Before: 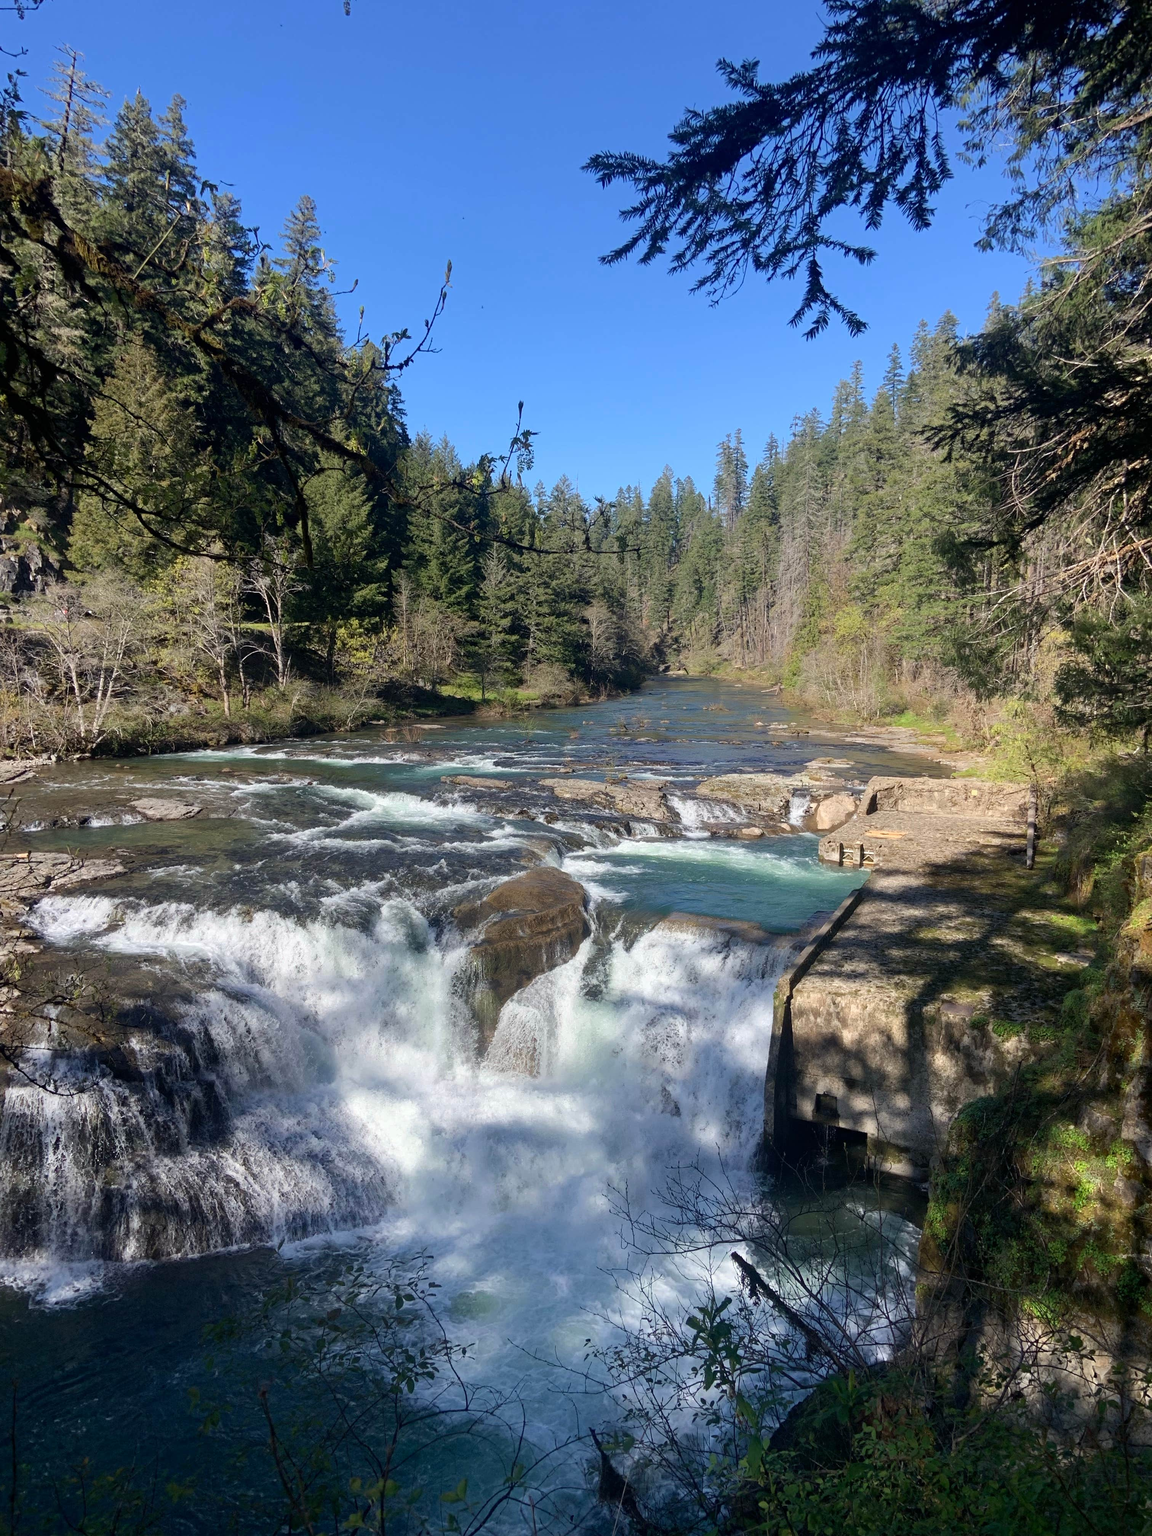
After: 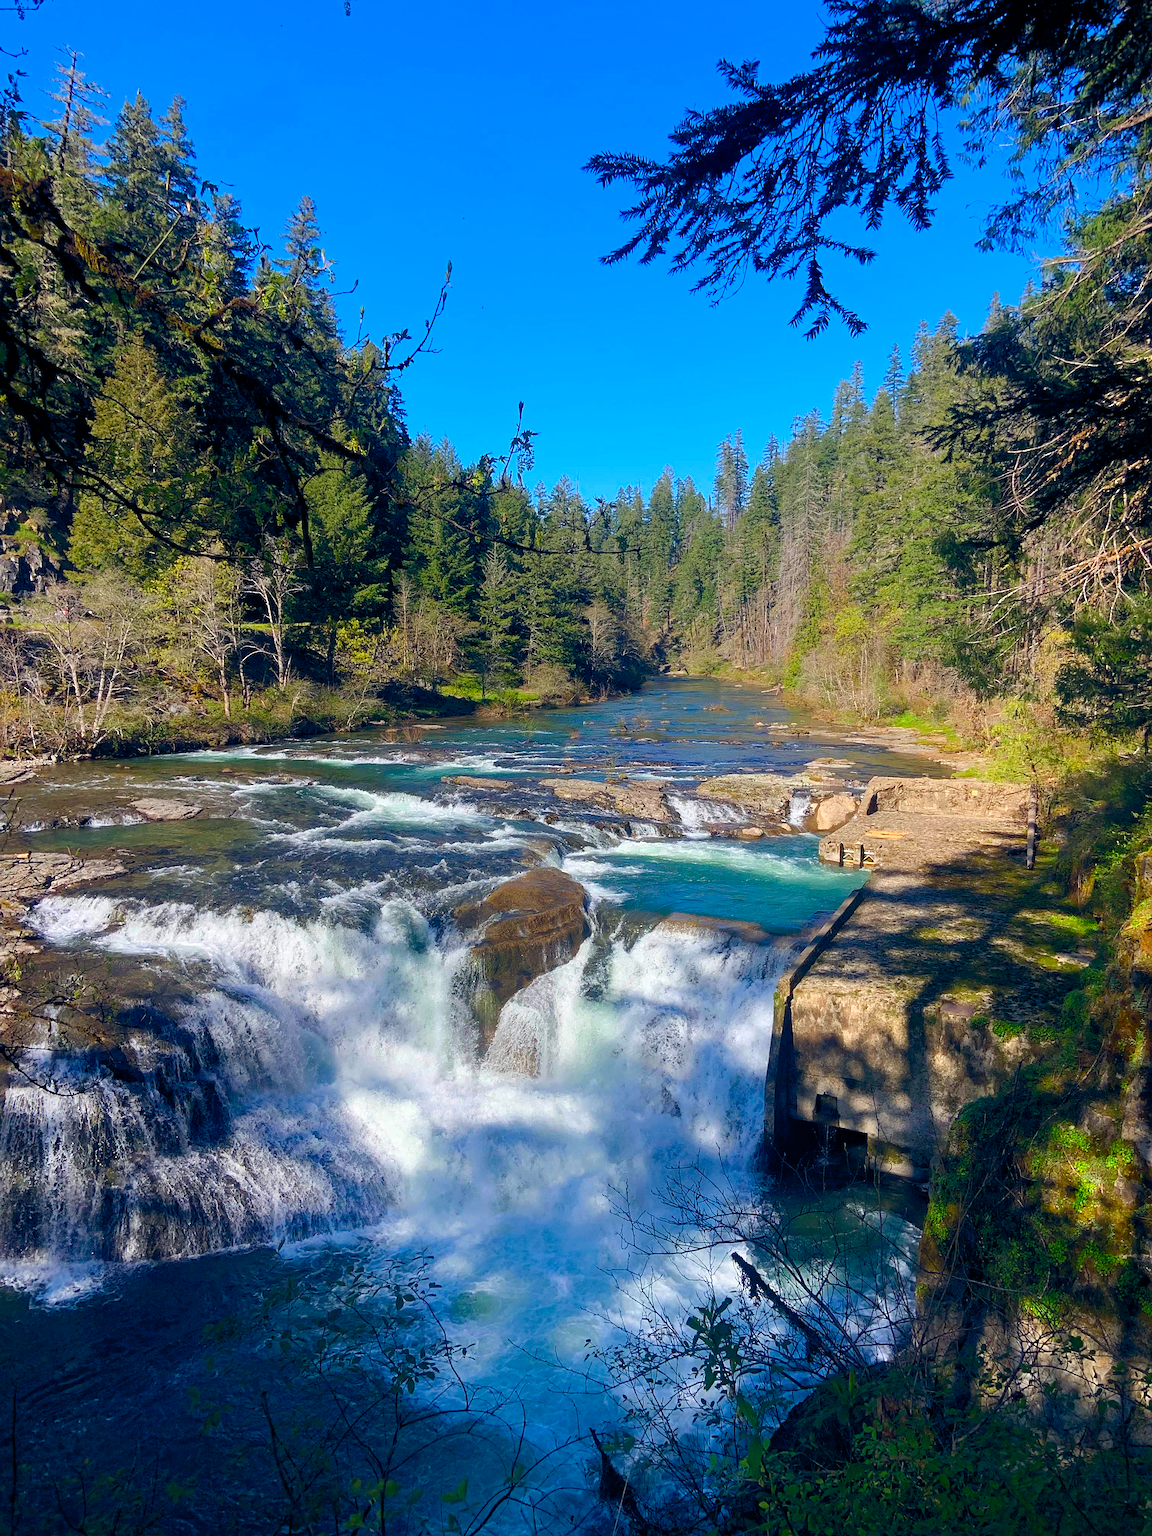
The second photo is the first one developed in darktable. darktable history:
color balance rgb: global offset › chroma 0.101%, global offset › hue 250.17°, perceptual saturation grading › global saturation 20.149%, perceptual saturation grading › highlights -19.701%, perceptual saturation grading › shadows 29.588%
sharpen: on, module defaults
contrast brightness saturation: saturation 0.507
